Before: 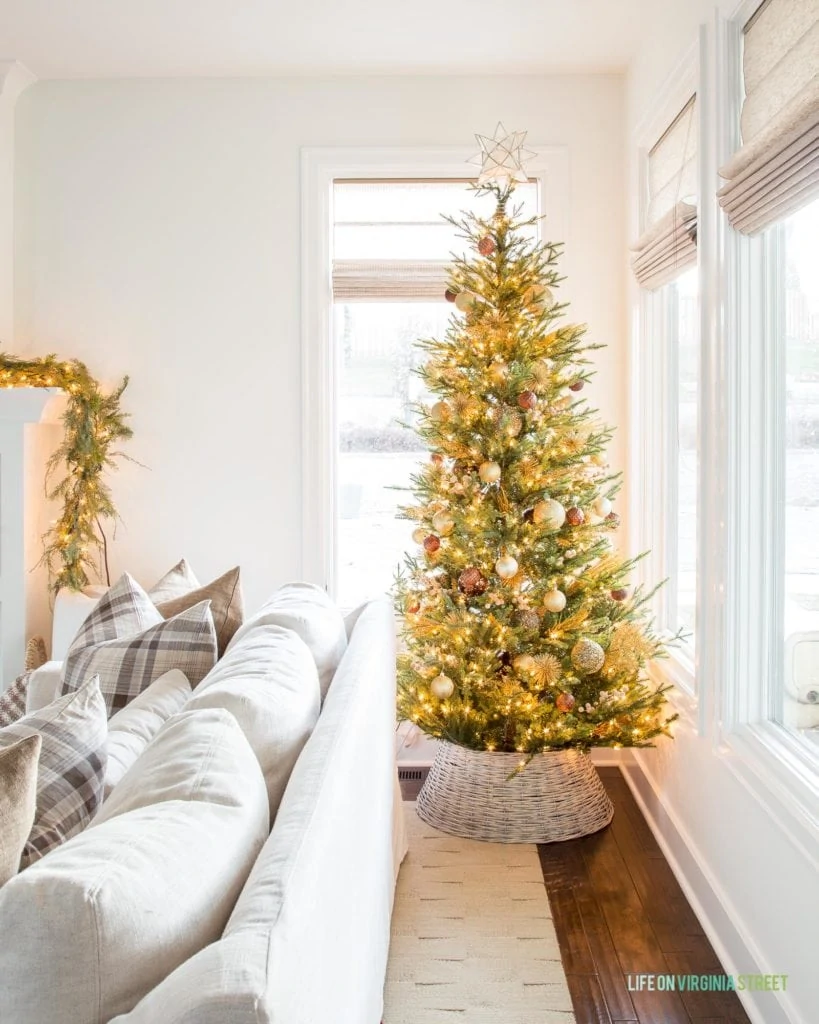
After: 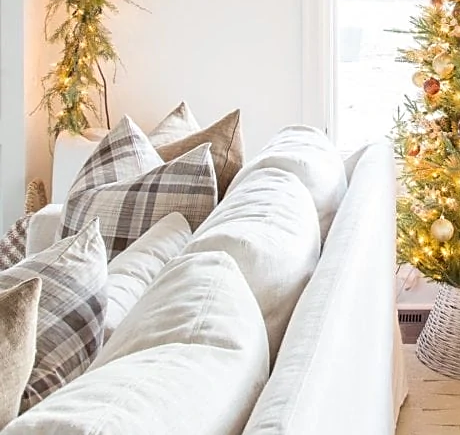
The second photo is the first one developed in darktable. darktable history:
sharpen: amount 0.494
crop: top 44.694%, right 43.773%, bottom 12.734%
